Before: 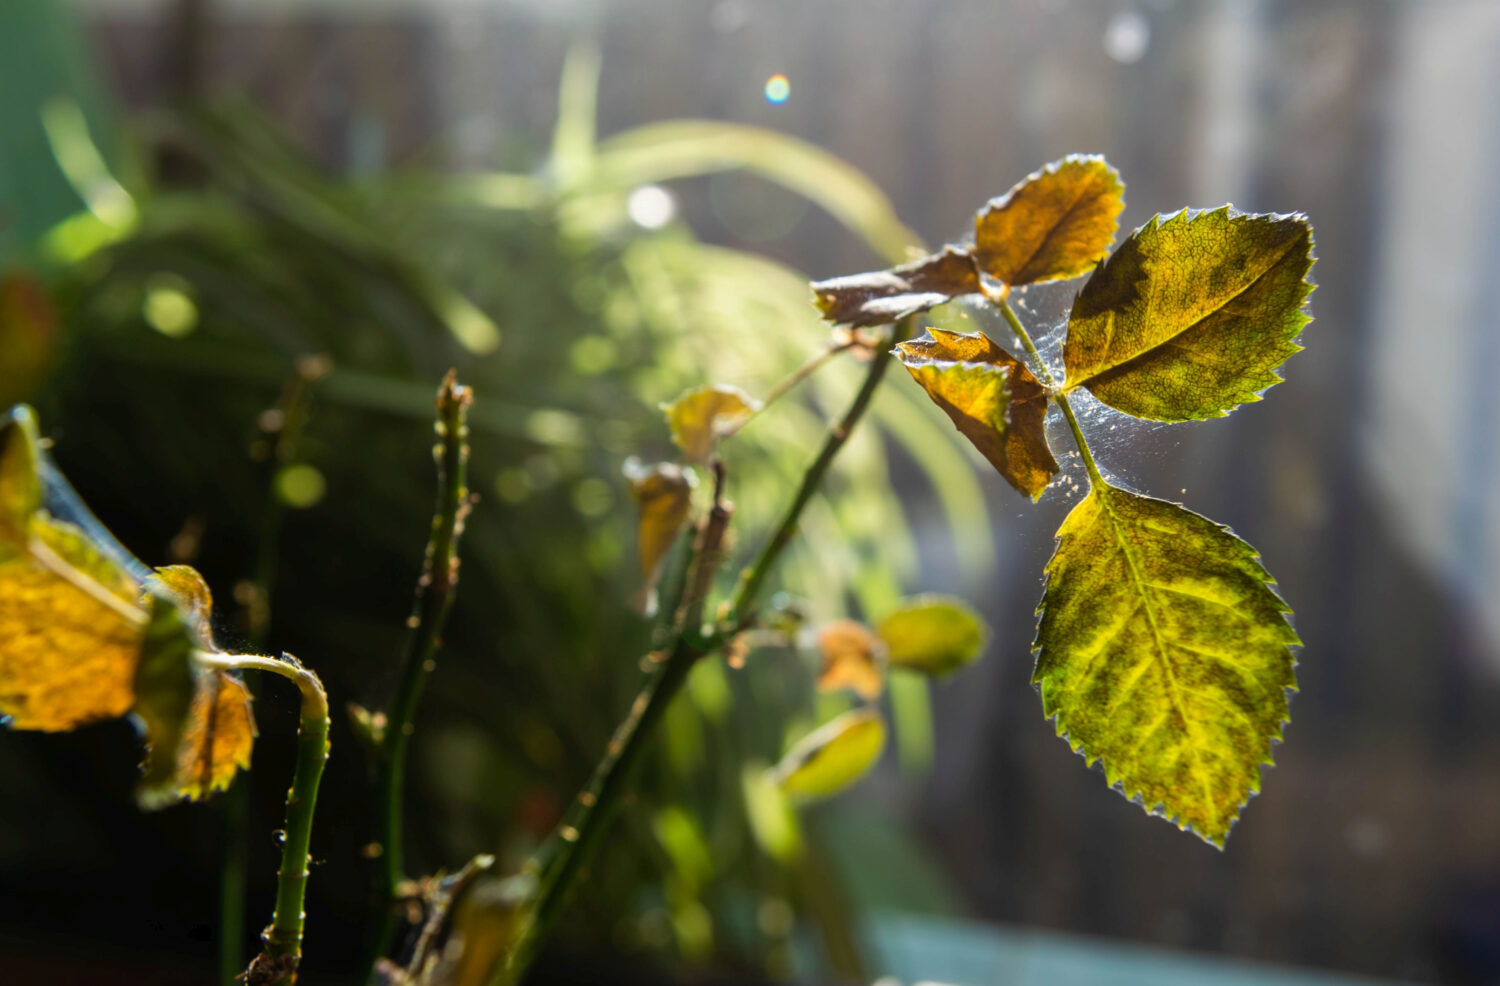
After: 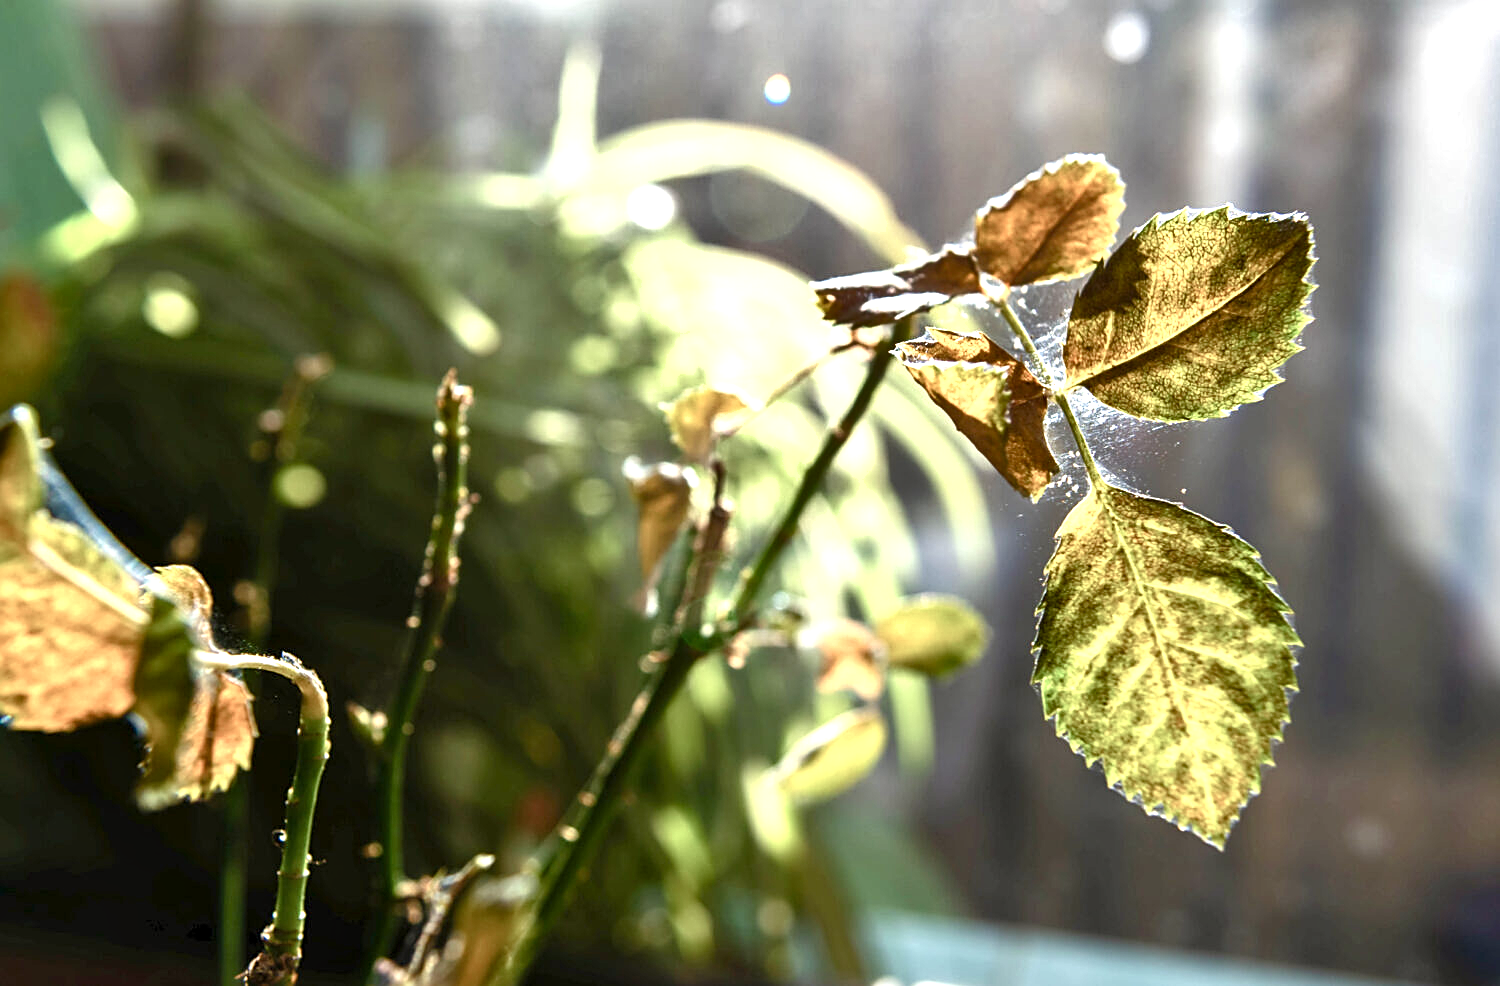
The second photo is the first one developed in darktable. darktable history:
sharpen: on, module defaults
exposure: black level correction 0, exposure 1.098 EV, compensate highlight preservation false
contrast equalizer: octaves 7, y [[0.609, 0.611, 0.615, 0.613, 0.607, 0.603], [0.504, 0.498, 0.496, 0.499, 0.506, 0.516], [0 ×6], [0 ×6], [0 ×6]], mix 0.282
color balance rgb: shadows lift › chroma 3.722%, shadows lift › hue 88.24°, perceptual saturation grading › global saturation -10.449%, perceptual saturation grading › highlights -26.286%, perceptual saturation grading › shadows 21.349%, global vibrance 14.778%
shadows and highlights: shadows 25.08, highlights -47.86, soften with gaussian
